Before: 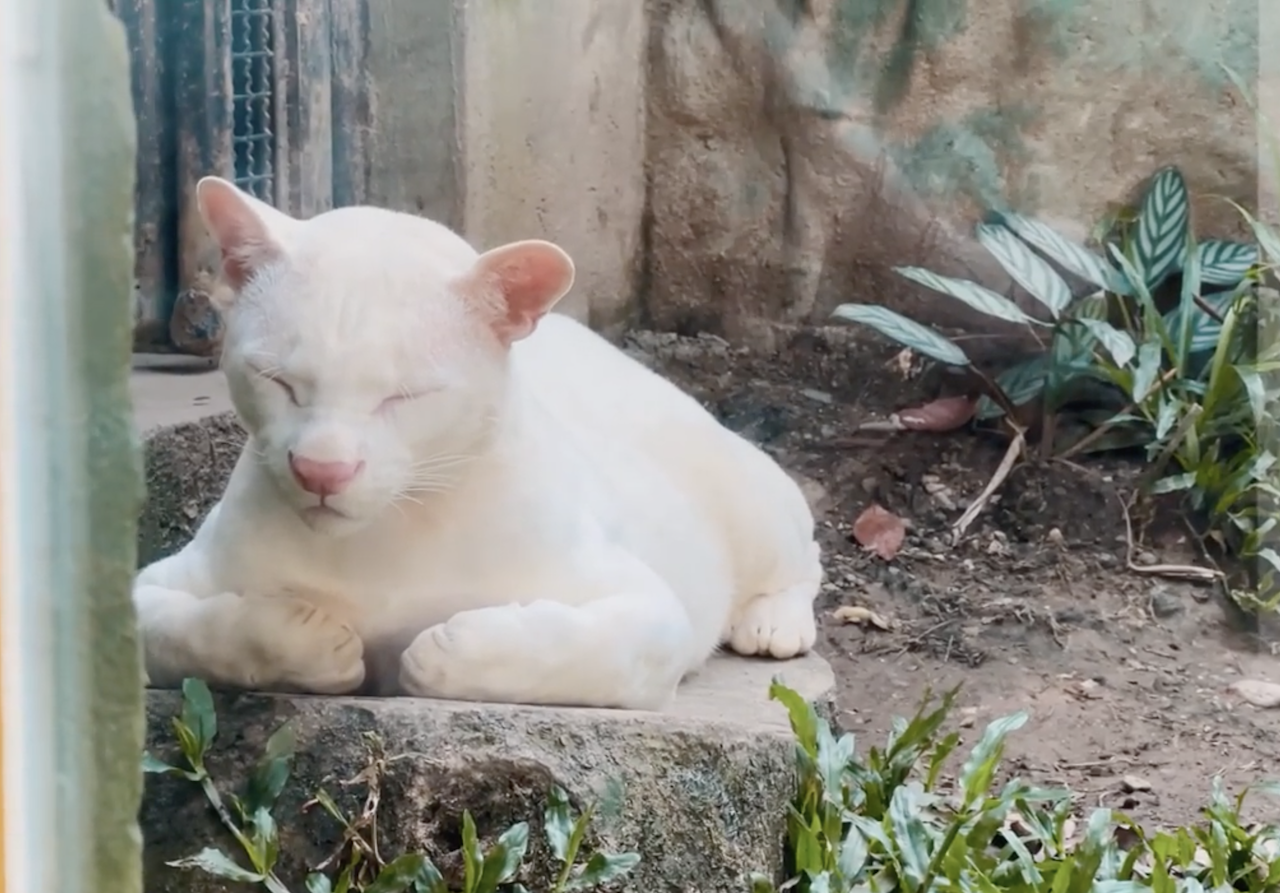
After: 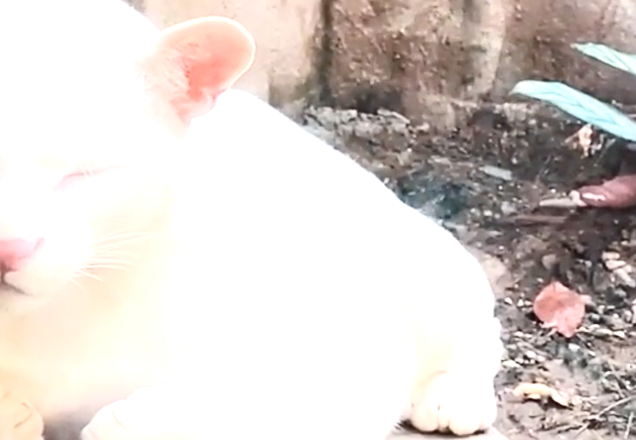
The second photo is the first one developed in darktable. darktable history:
contrast brightness saturation: contrast 0.24, brightness 0.086
exposure: black level correction -0.002, exposure 1.113 EV, compensate highlight preservation false
sharpen: on, module defaults
crop: left 25.071%, top 25.083%, right 25.062%, bottom 25.318%
